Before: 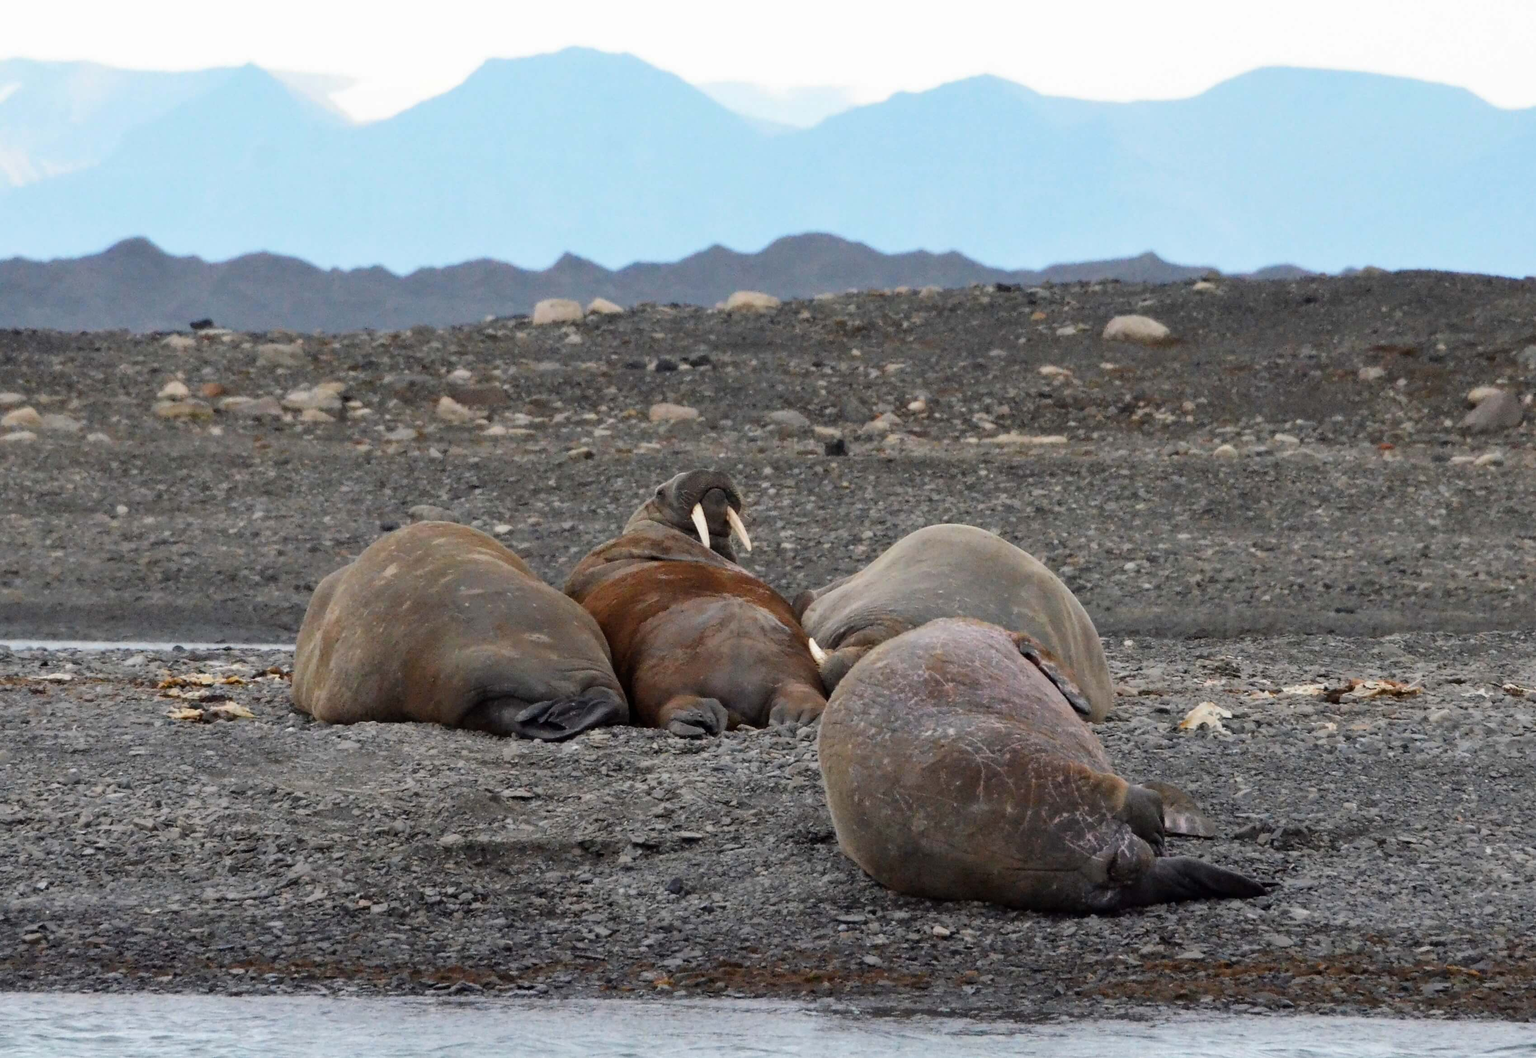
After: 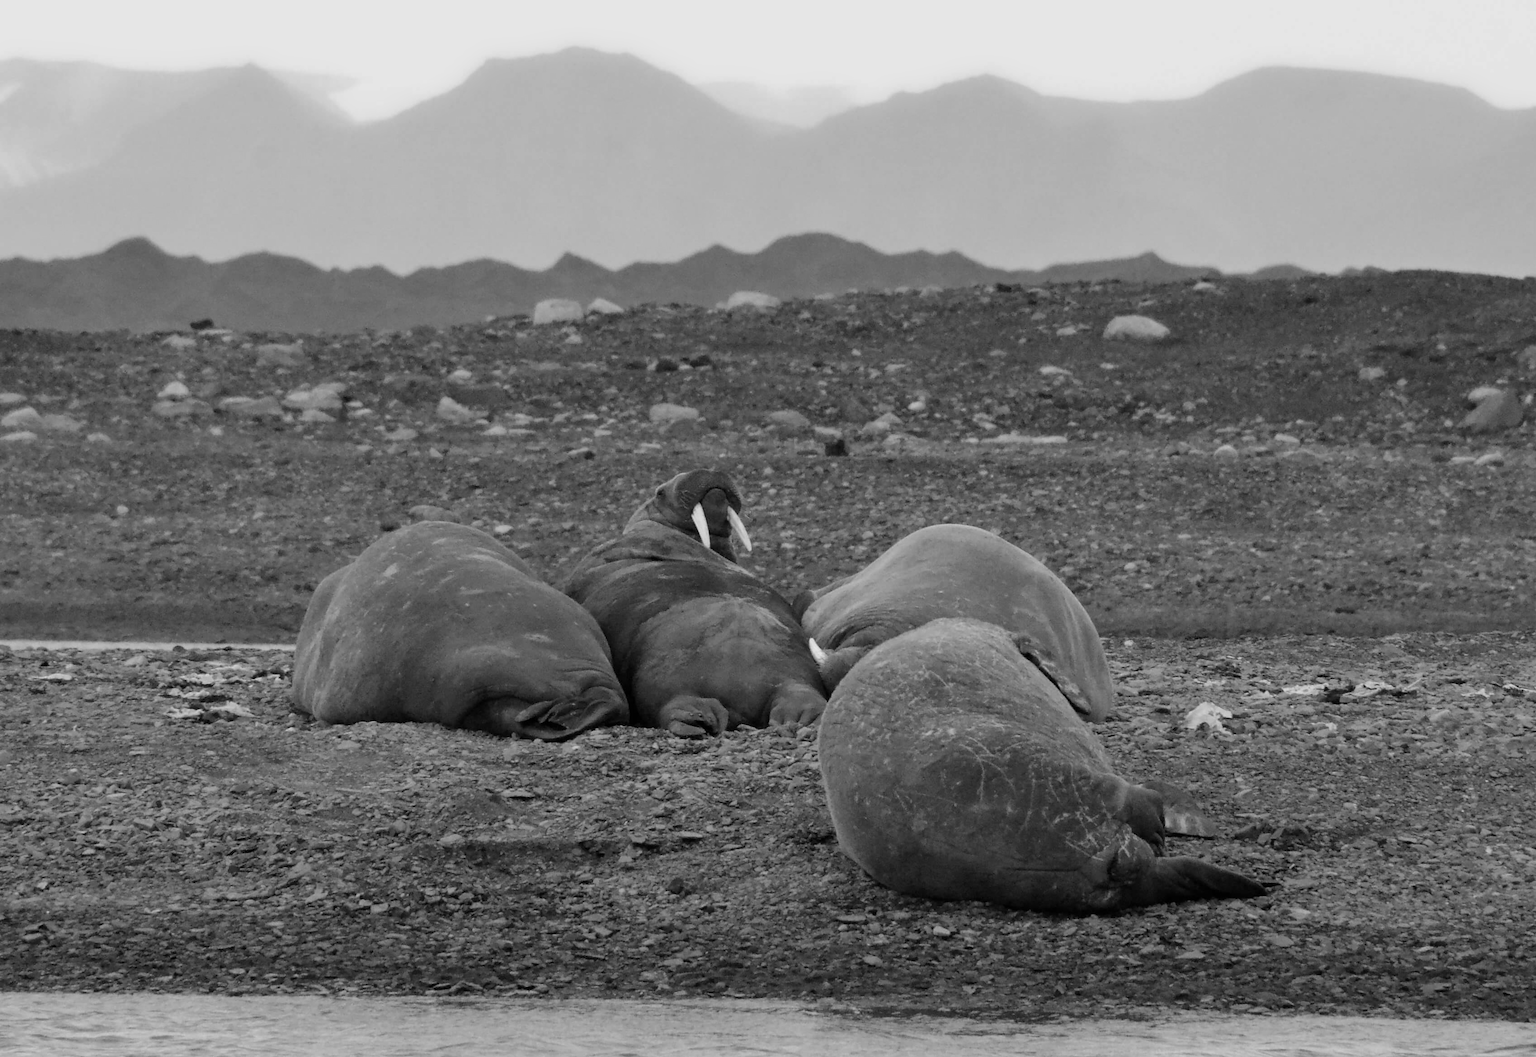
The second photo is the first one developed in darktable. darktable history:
white balance: emerald 1
monochrome: a 26.22, b 42.67, size 0.8
